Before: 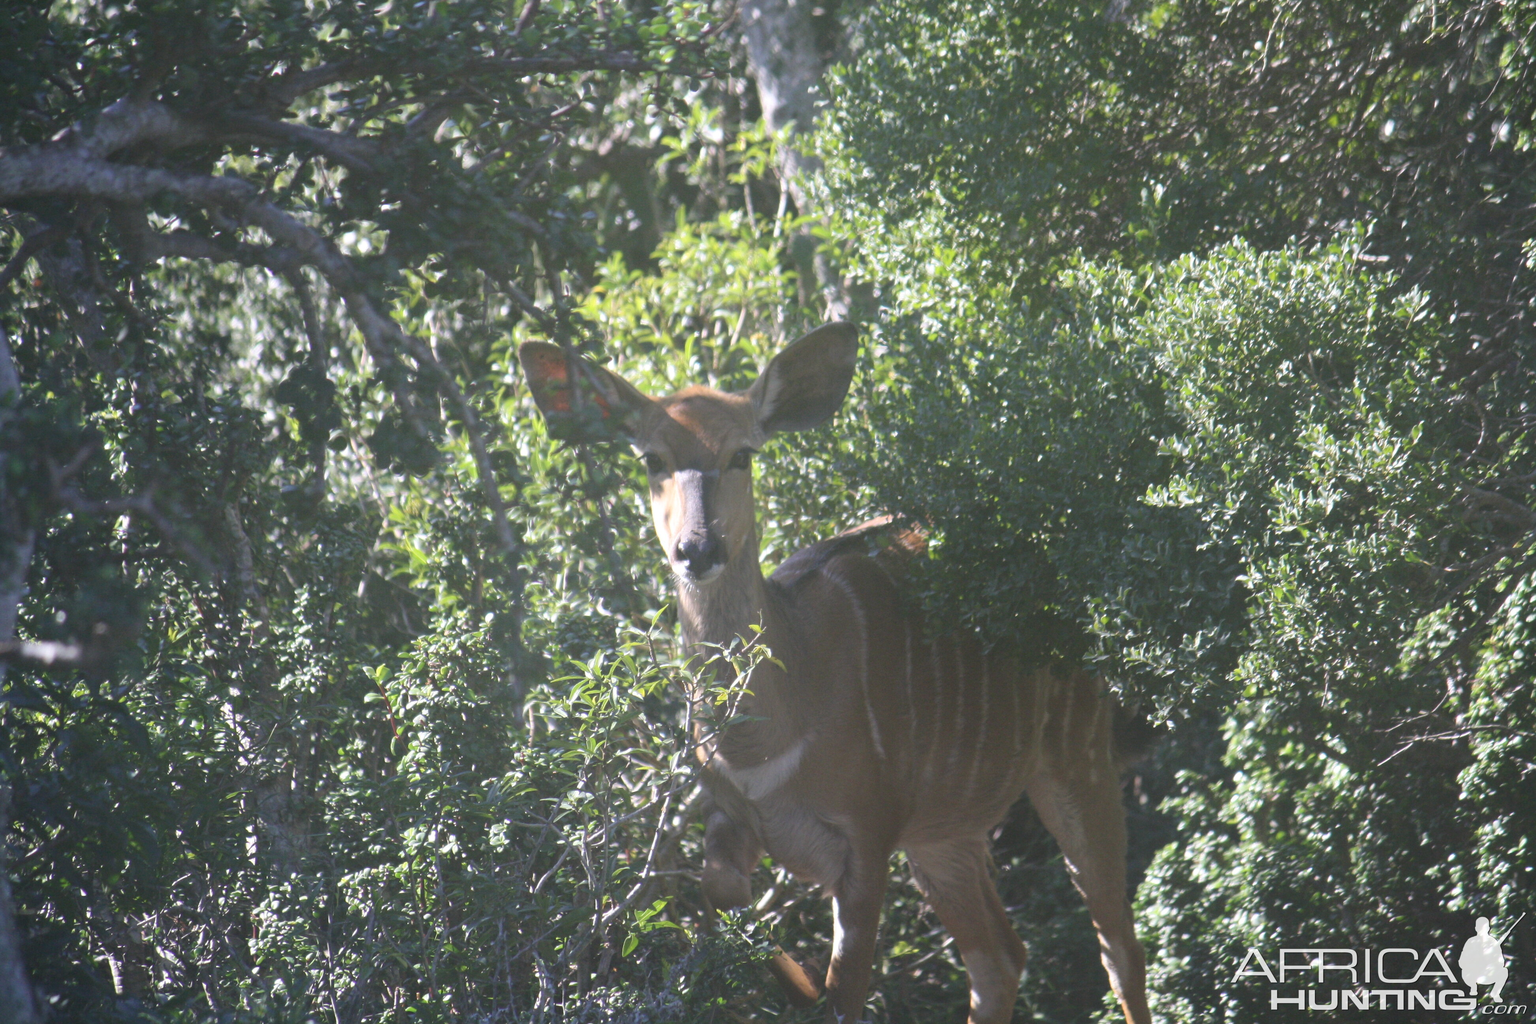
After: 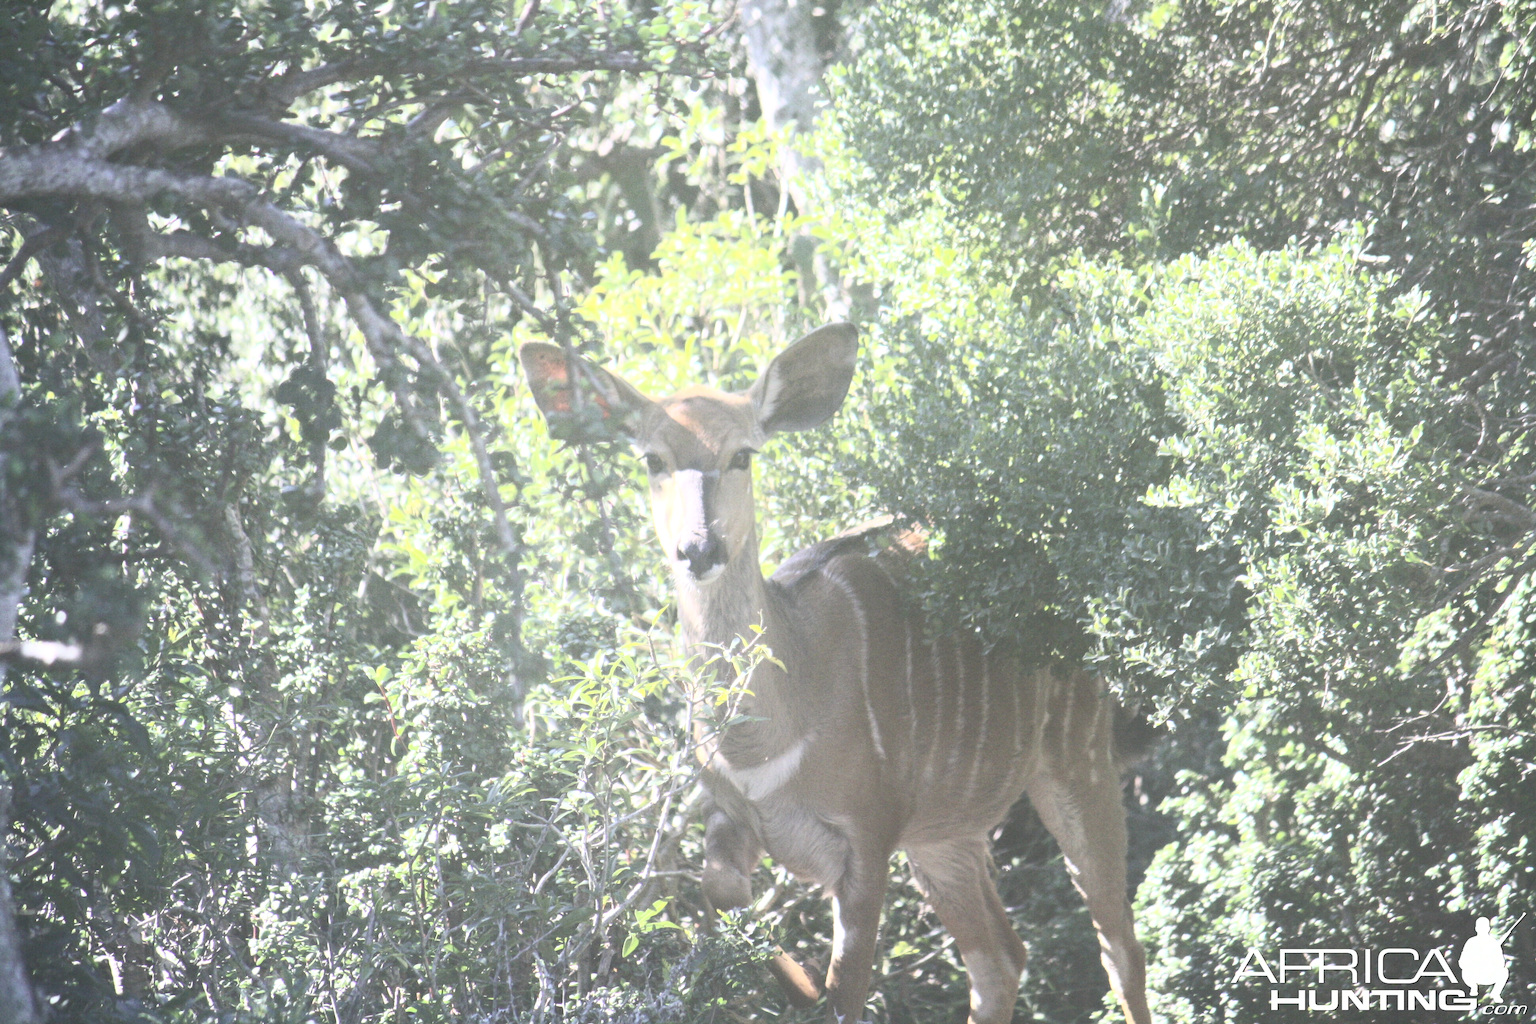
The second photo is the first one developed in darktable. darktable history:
exposure: black level correction 0, exposure 0.5 EV, compensate exposure bias true, compensate highlight preservation false
contrast brightness saturation: contrast 0.43, brightness 0.56, saturation -0.19
white balance: emerald 1
